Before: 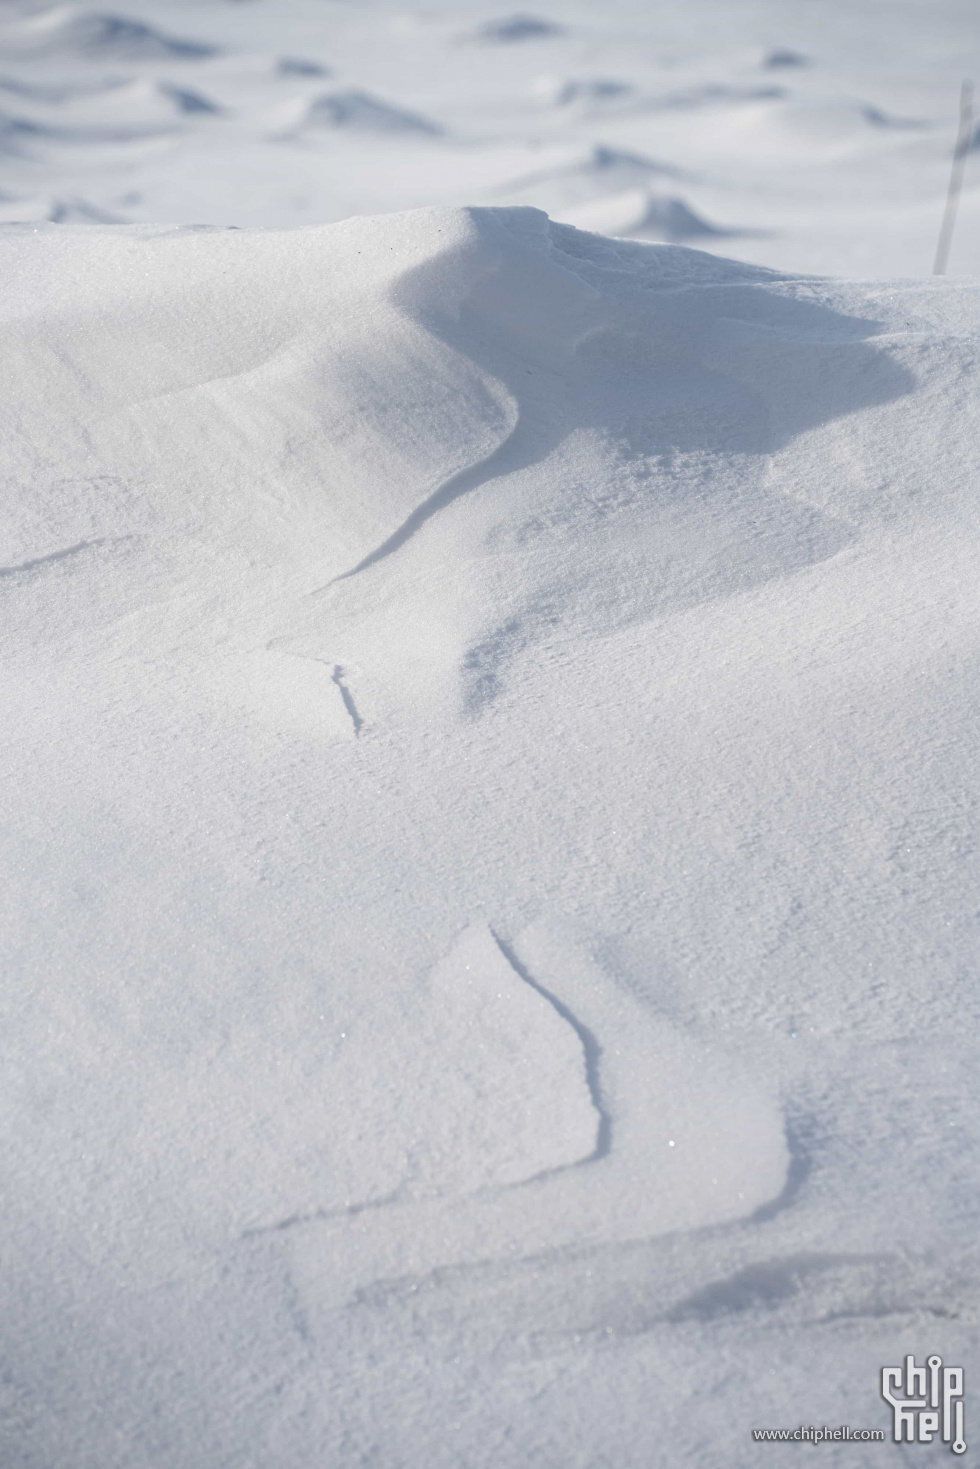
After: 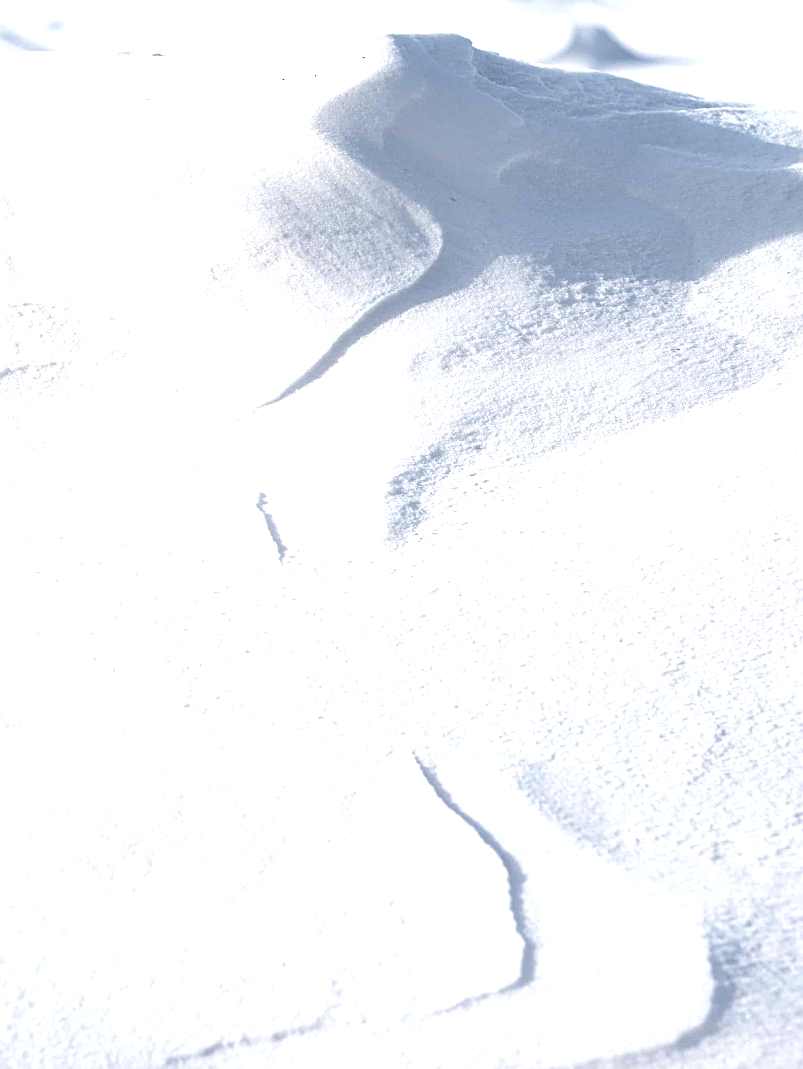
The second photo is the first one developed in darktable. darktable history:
crop: left 7.856%, top 11.836%, right 10.12%, bottom 15.387%
sharpen: on, module defaults
shadows and highlights: shadows 20.91, highlights -35.45, soften with gaussian
exposure: exposure 0.943 EV, compensate highlight preservation false
